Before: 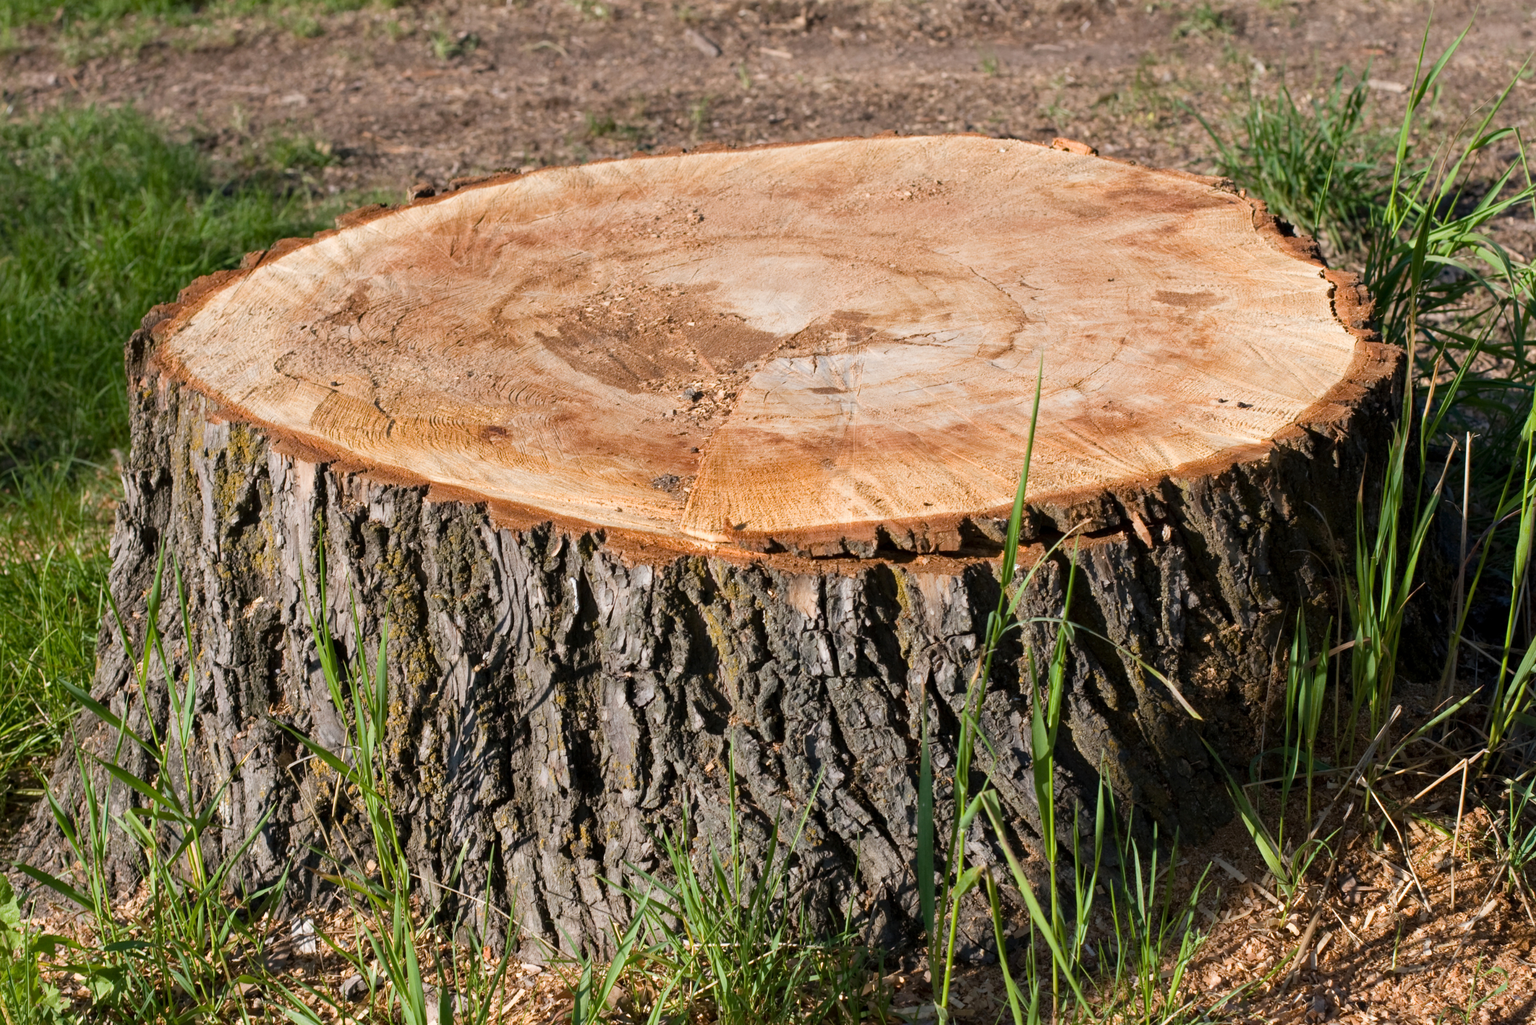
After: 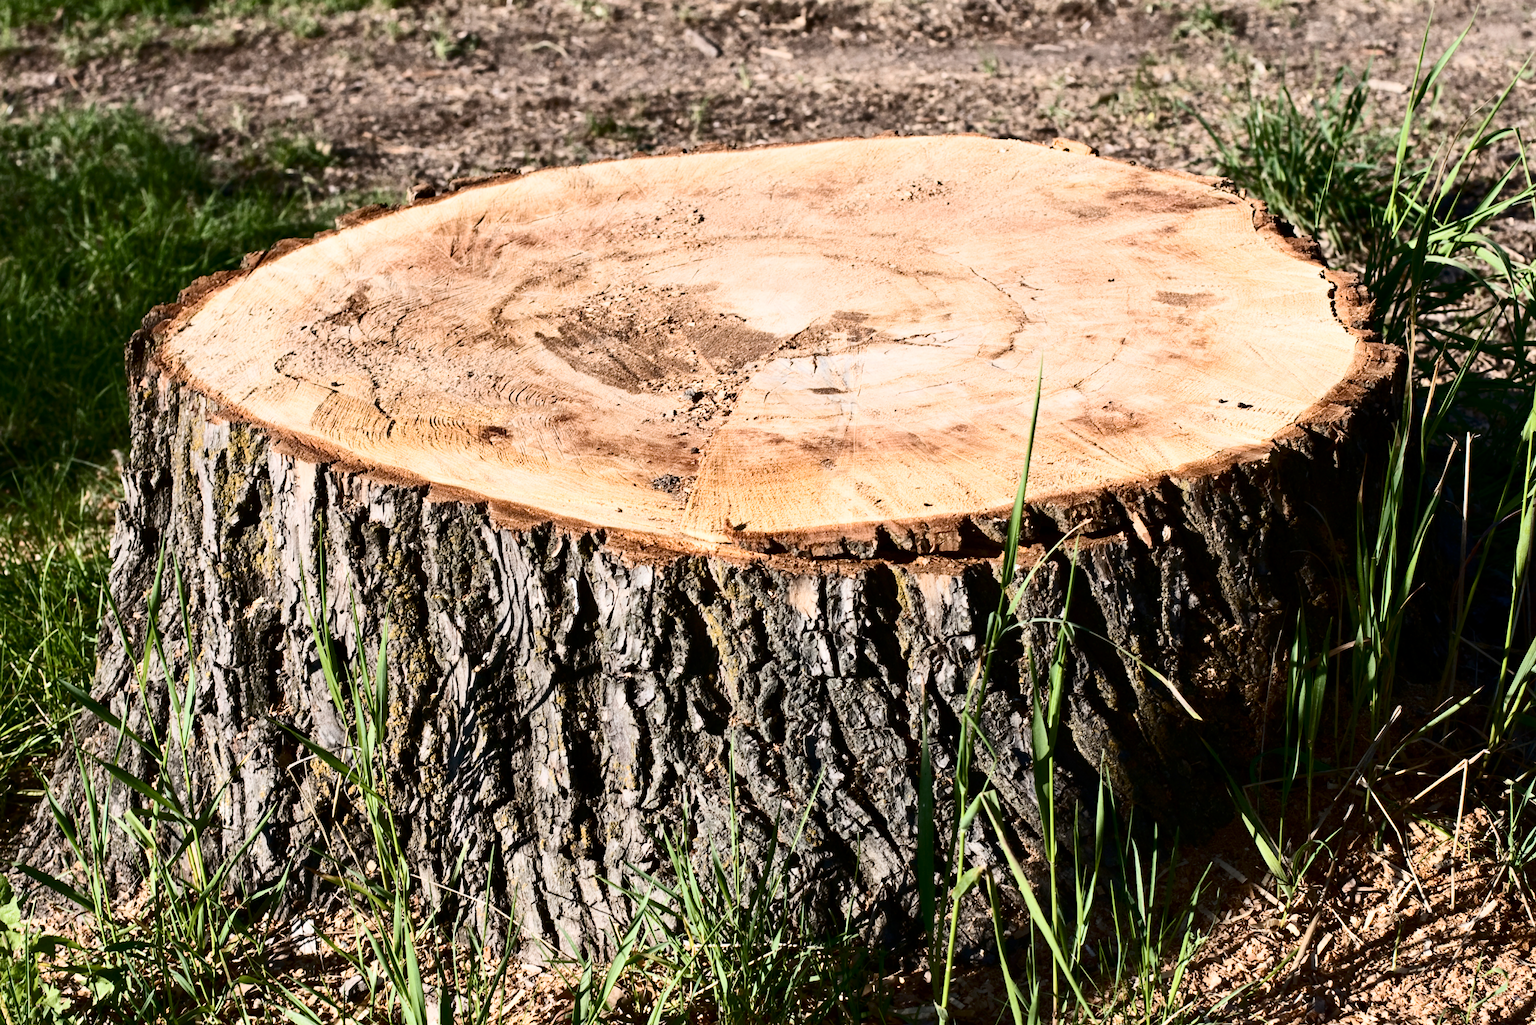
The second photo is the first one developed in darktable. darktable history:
contrast brightness saturation: contrast 0.505, saturation -0.092
